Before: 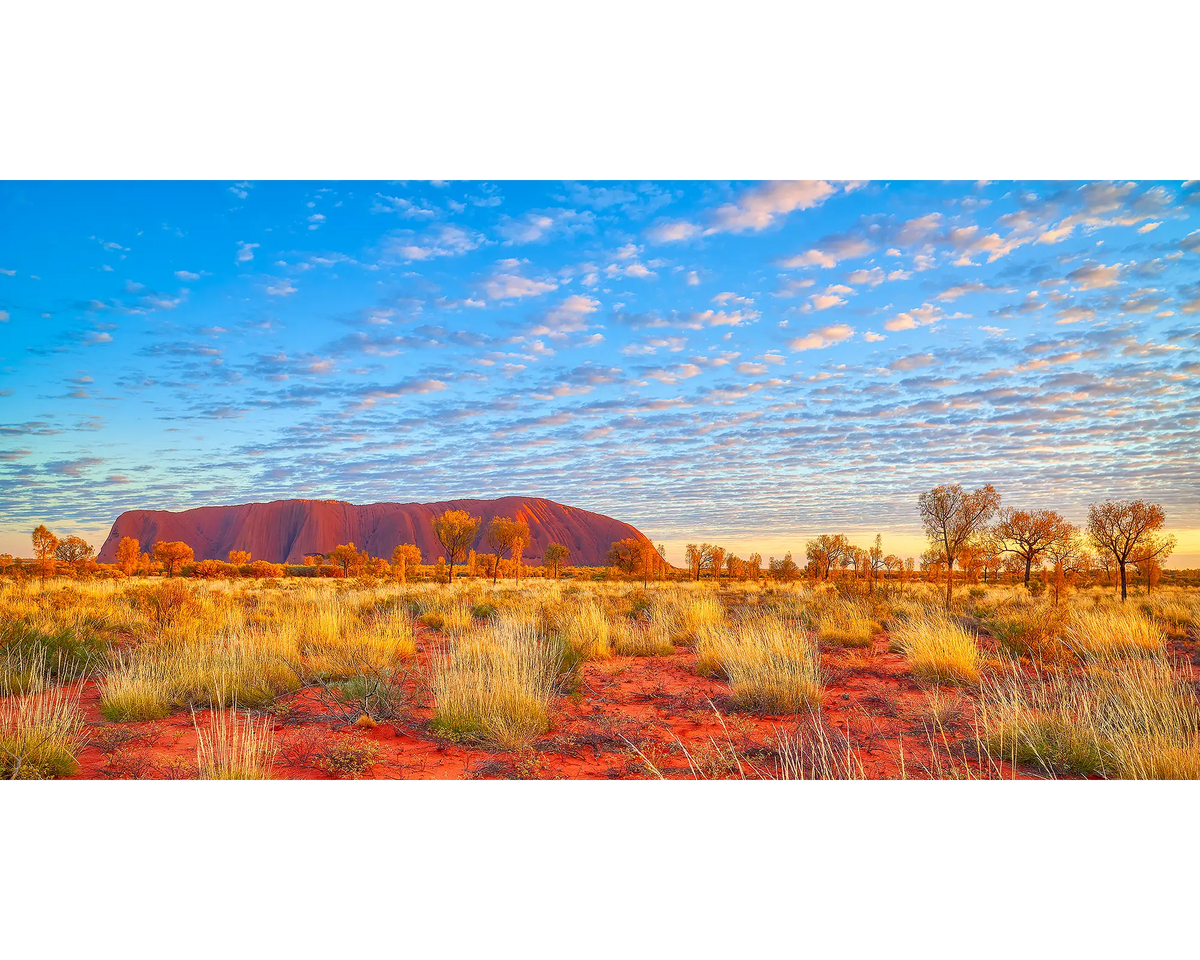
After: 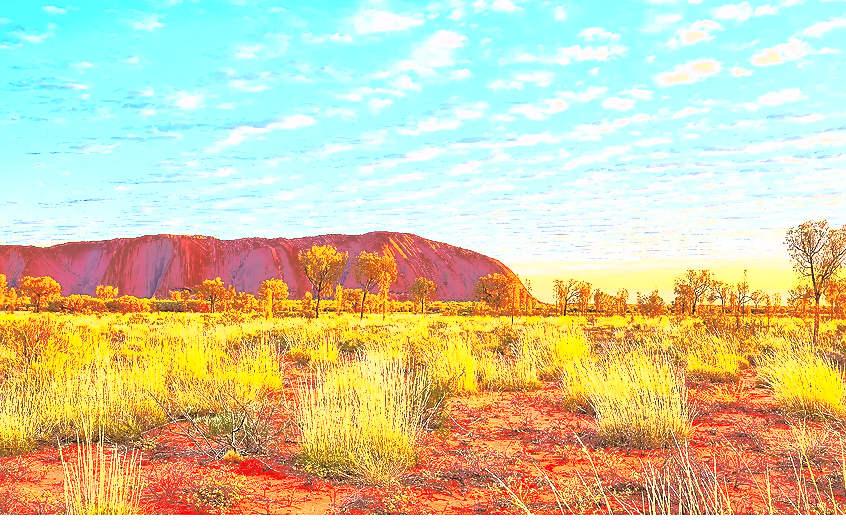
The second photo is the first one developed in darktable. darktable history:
exposure: black level correction 0, exposure 1.5 EV, compensate exposure bias true, compensate highlight preservation false
split-toning: shadows › hue 32.4°, shadows › saturation 0.51, highlights › hue 180°, highlights › saturation 0, balance -60.17, compress 55.19%
crop: left 11.123%, top 27.61%, right 18.3%, bottom 17.034%
fill light: exposure -0.73 EV, center 0.69, width 2.2
sharpen: on, module defaults
velvia: on, module defaults
